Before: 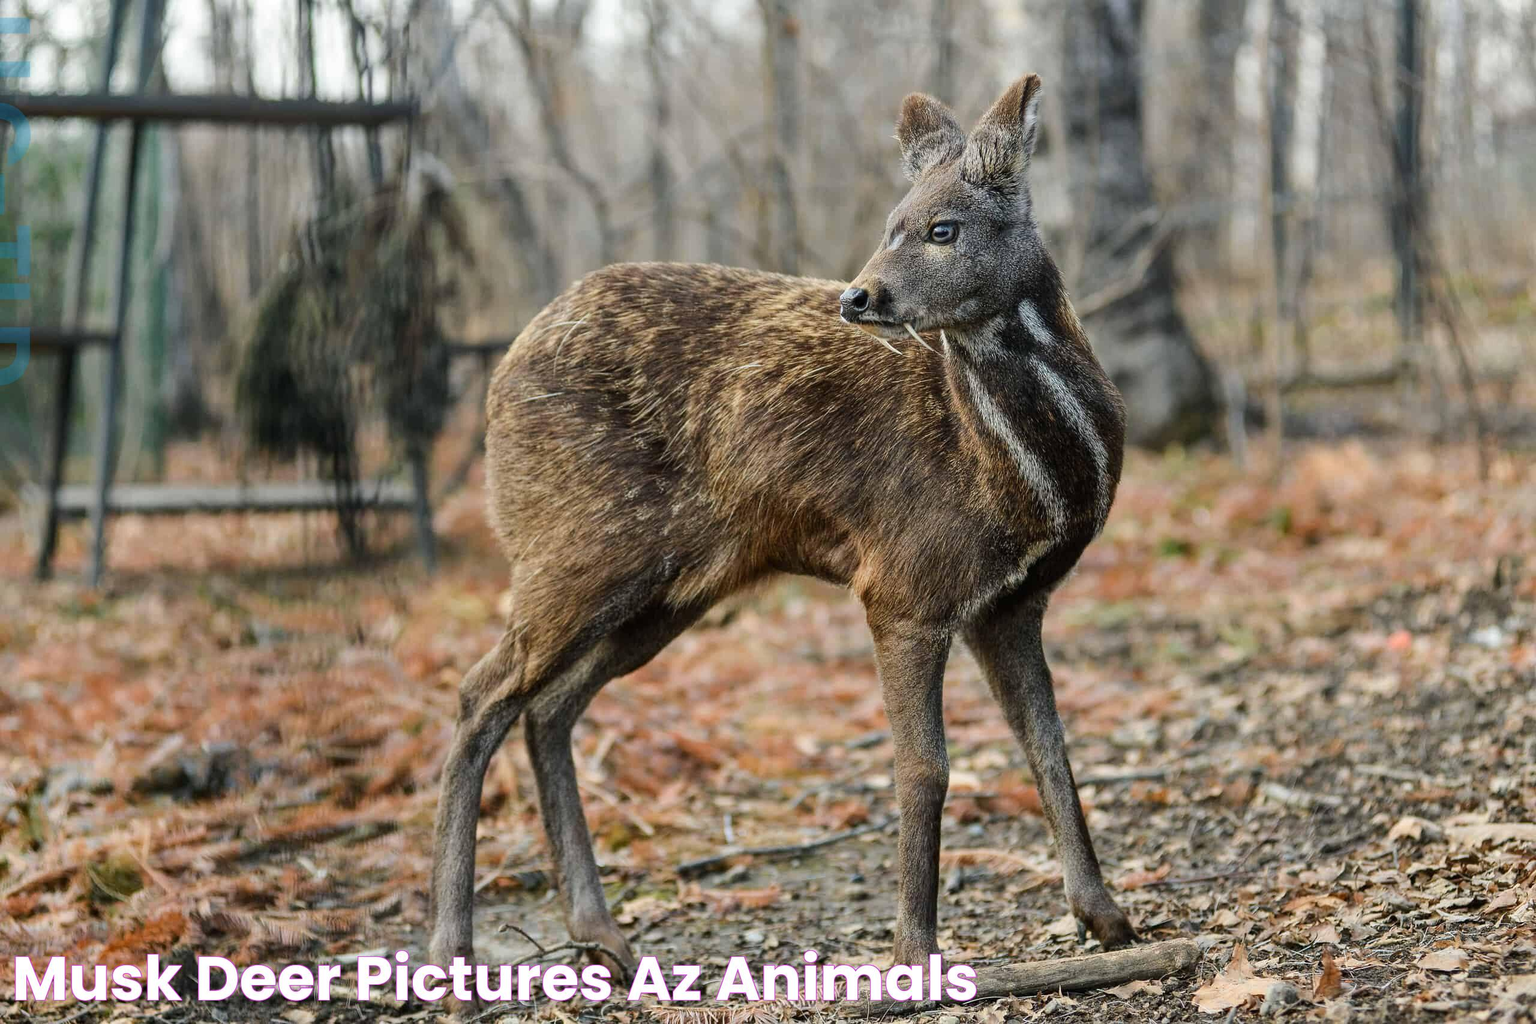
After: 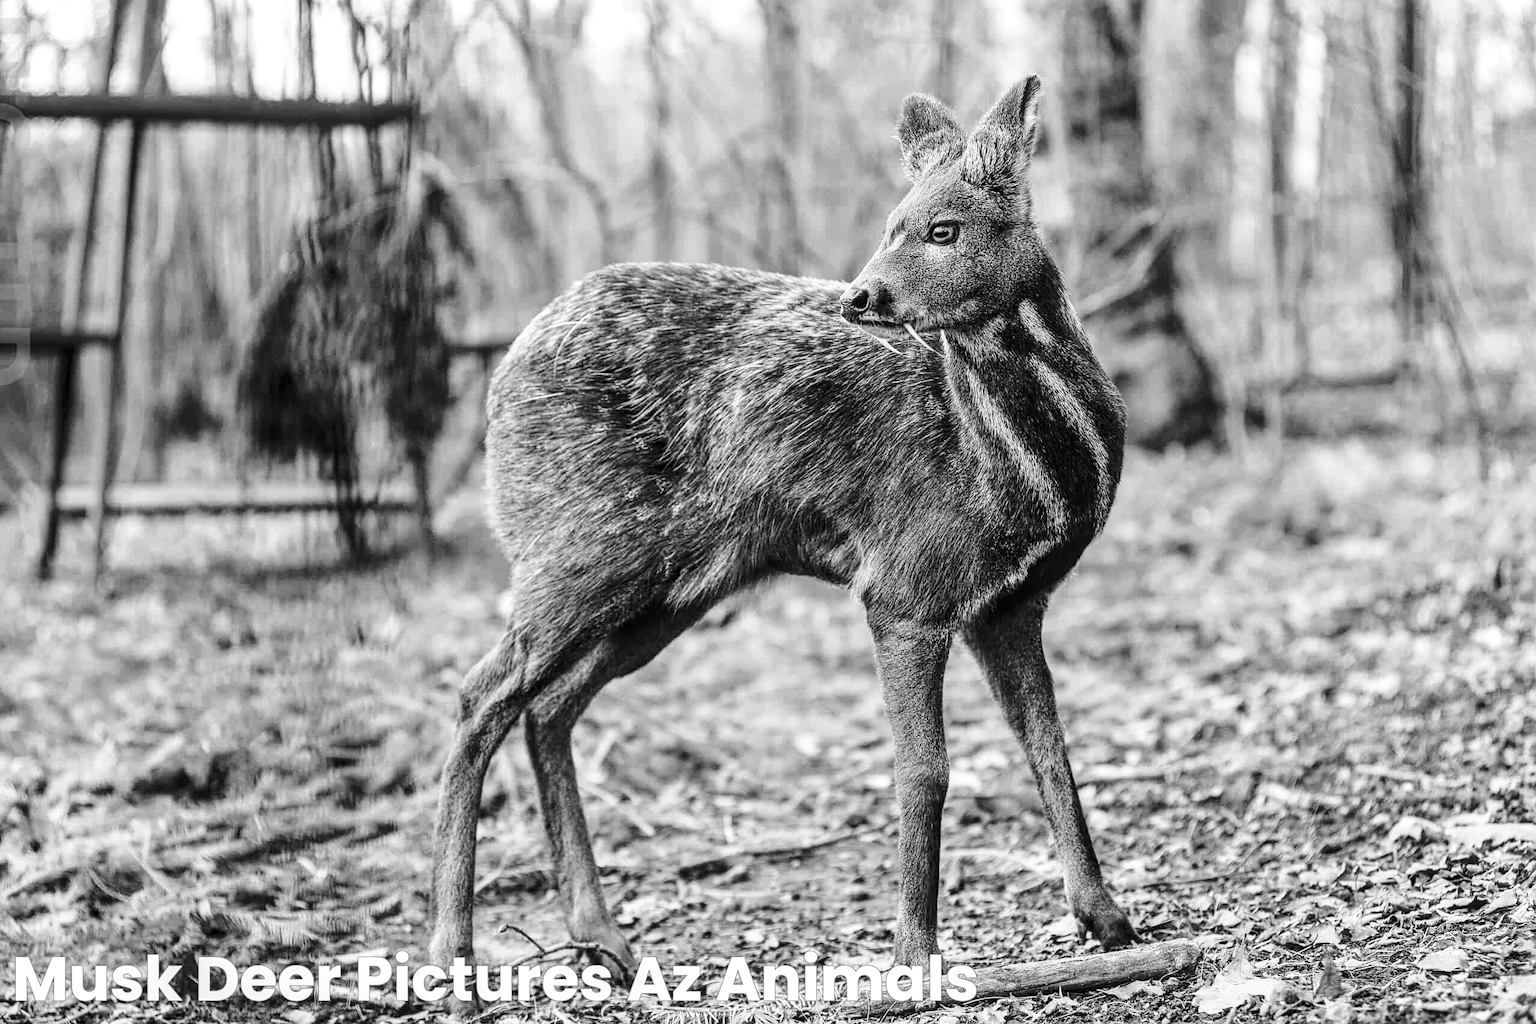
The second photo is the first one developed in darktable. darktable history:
local contrast: on, module defaults
base curve: curves: ch0 [(0, 0) (0.036, 0.037) (0.121, 0.228) (0.46, 0.76) (0.859, 0.983) (1, 1)], preserve colors none
sharpen: amount 0.2
monochrome: on, module defaults
